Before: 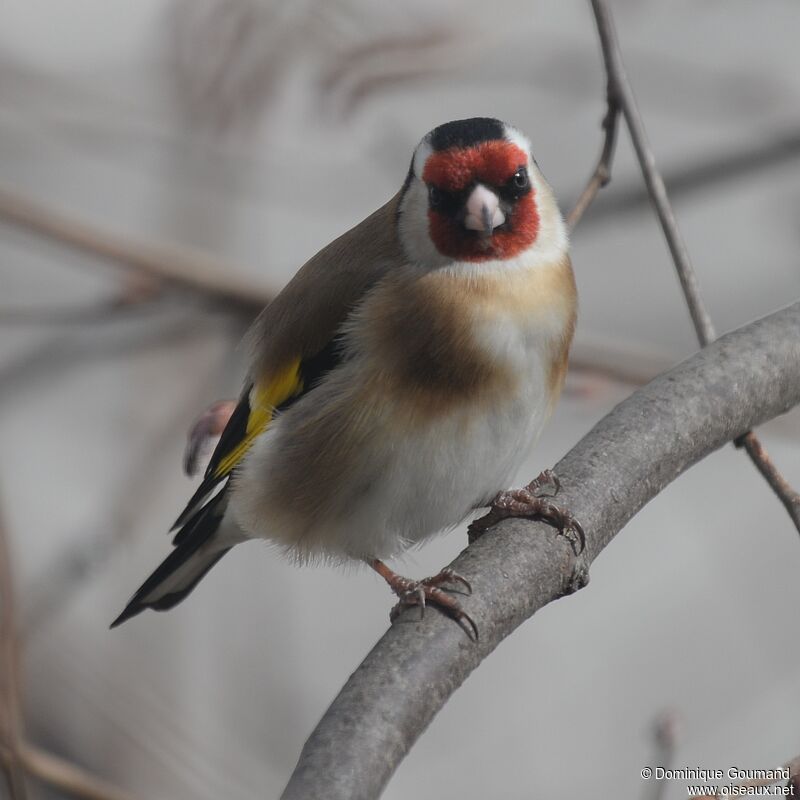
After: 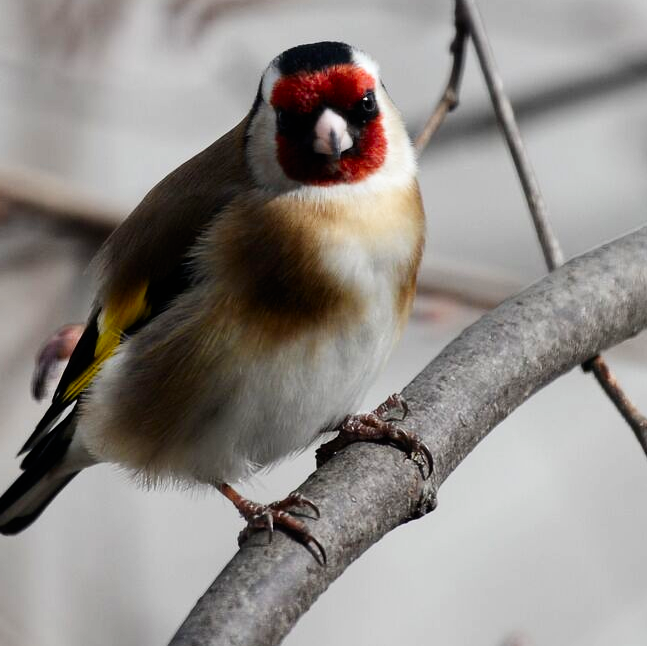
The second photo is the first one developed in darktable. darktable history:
contrast brightness saturation: contrast 0.155, brightness -0.01, saturation 0.096
filmic rgb: black relative exposure -7.49 EV, white relative exposure 4.99 EV, hardness 3.32, contrast 1.296, preserve chrominance no, color science v5 (2021)
levels: levels [0, 0.43, 0.859]
crop: left 19.124%, top 9.563%, right 0.001%, bottom 9.589%
tone curve: curves: ch0 [(0, 0) (0.915, 0.89) (1, 1)], preserve colors none
